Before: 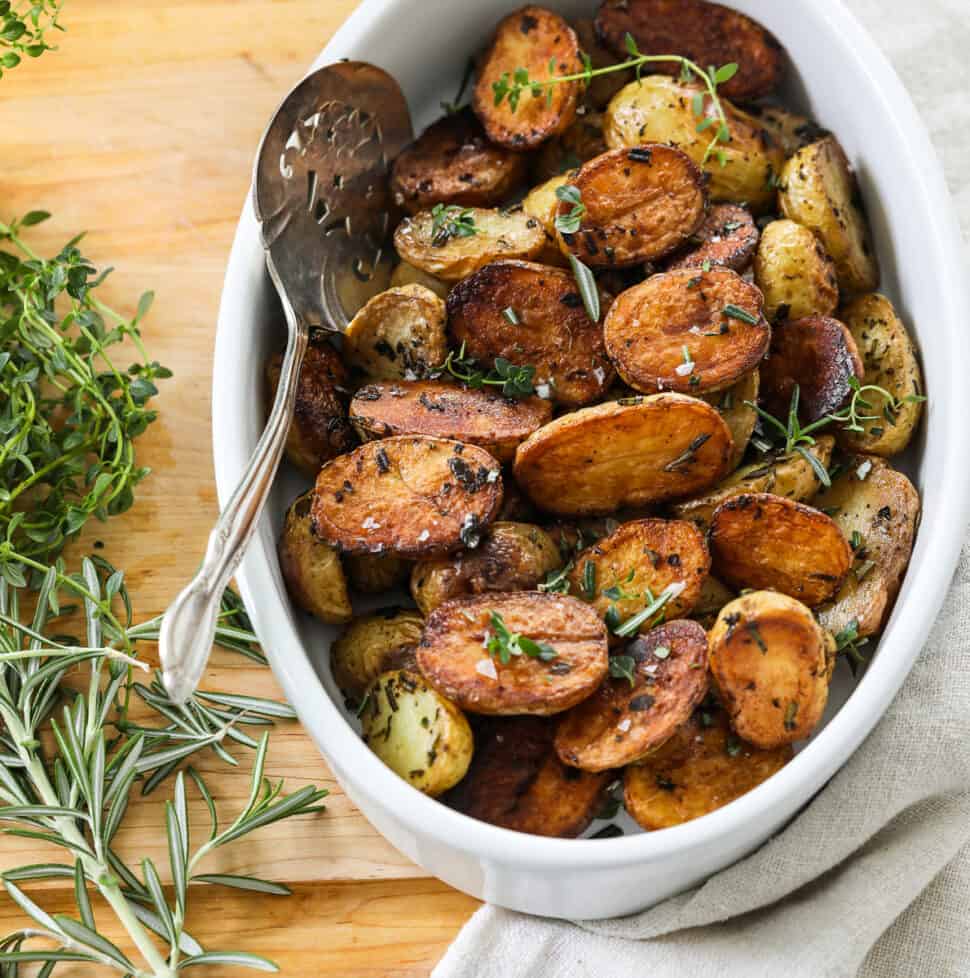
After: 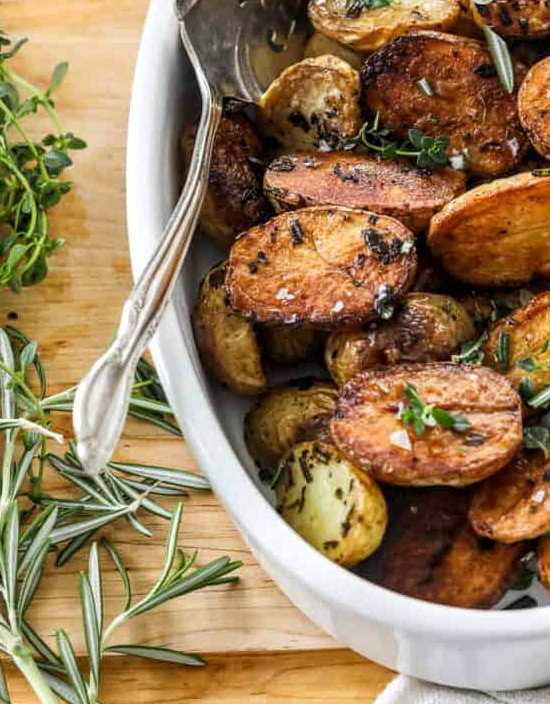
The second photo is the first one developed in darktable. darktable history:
crop: left 8.947%, top 23.459%, right 34.323%, bottom 4.525%
local contrast: on, module defaults
